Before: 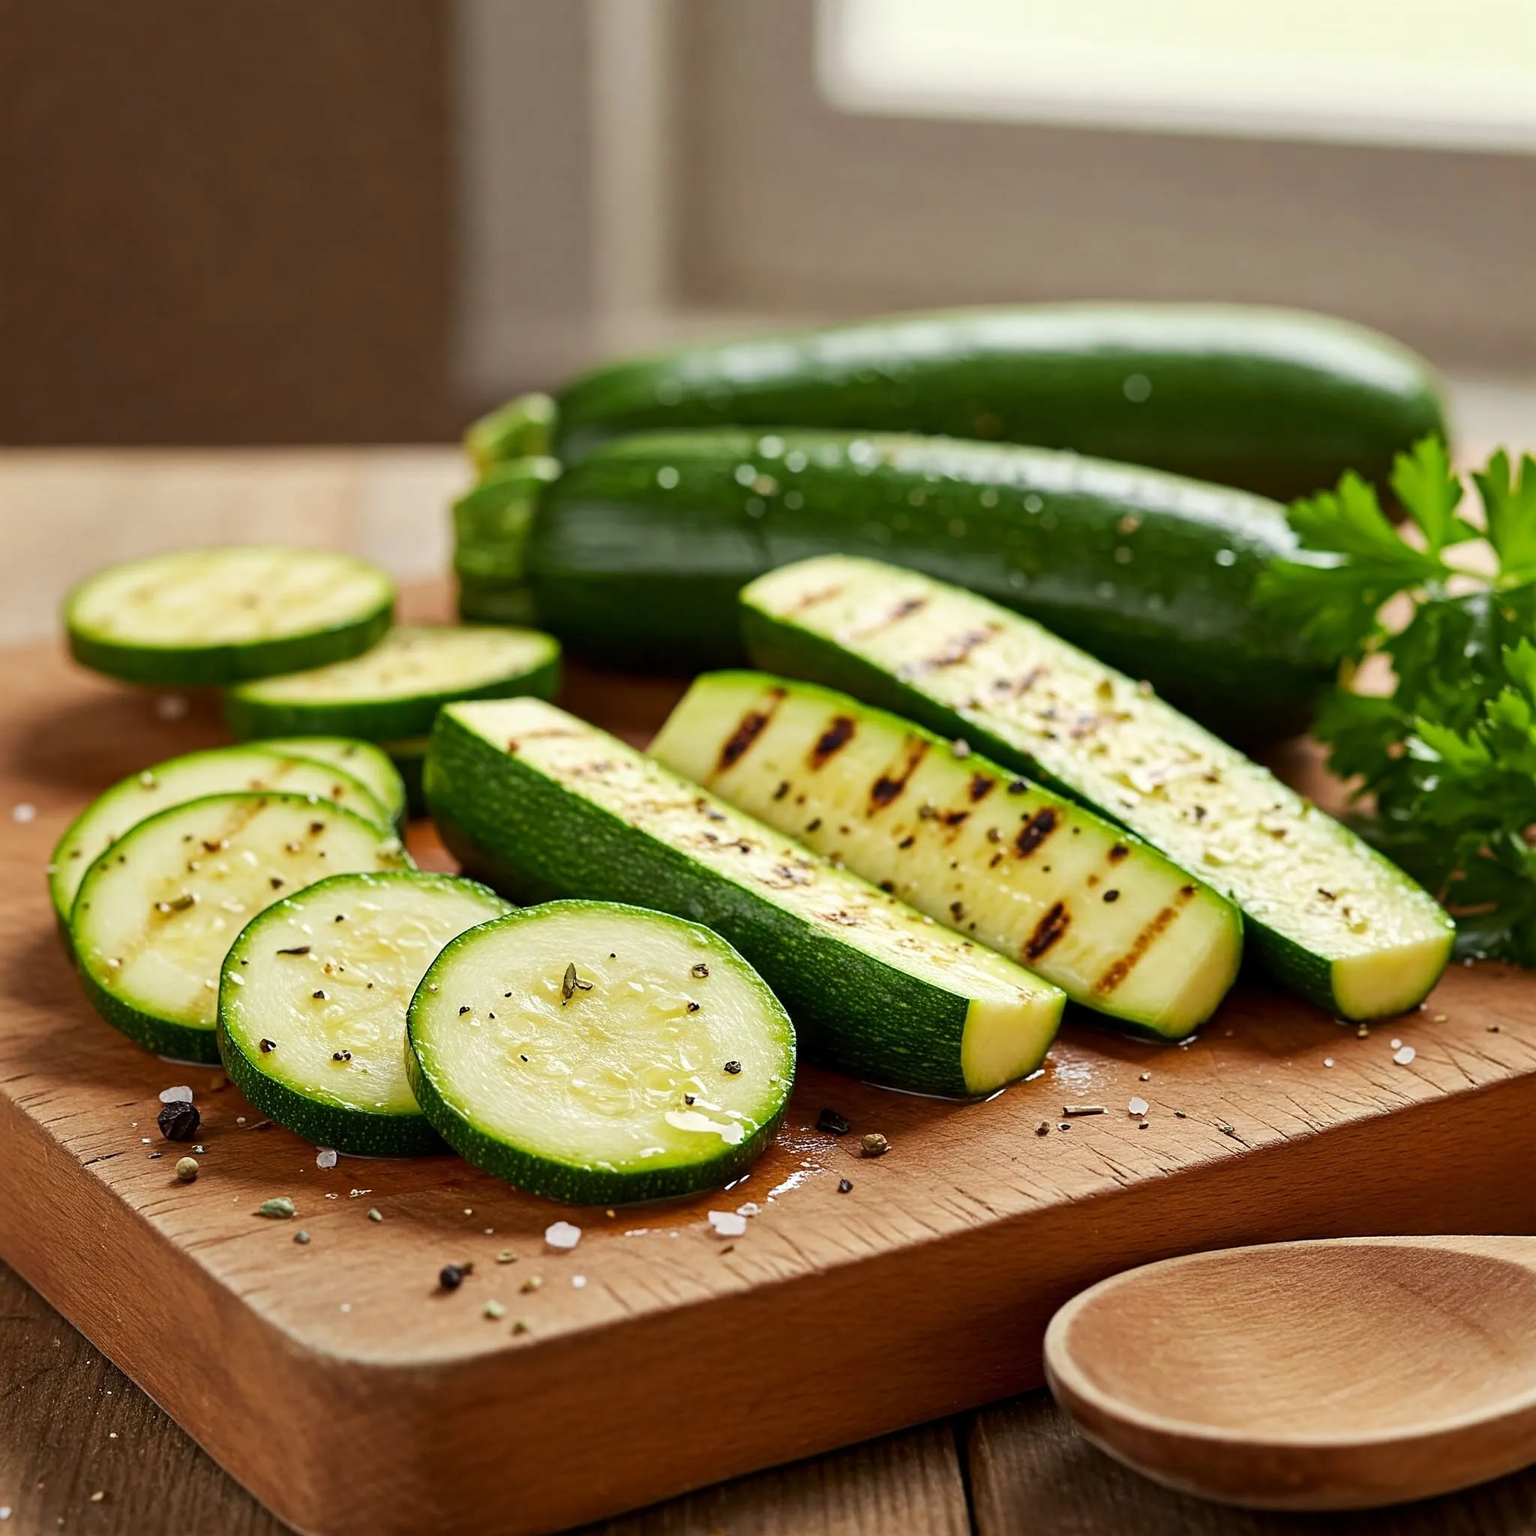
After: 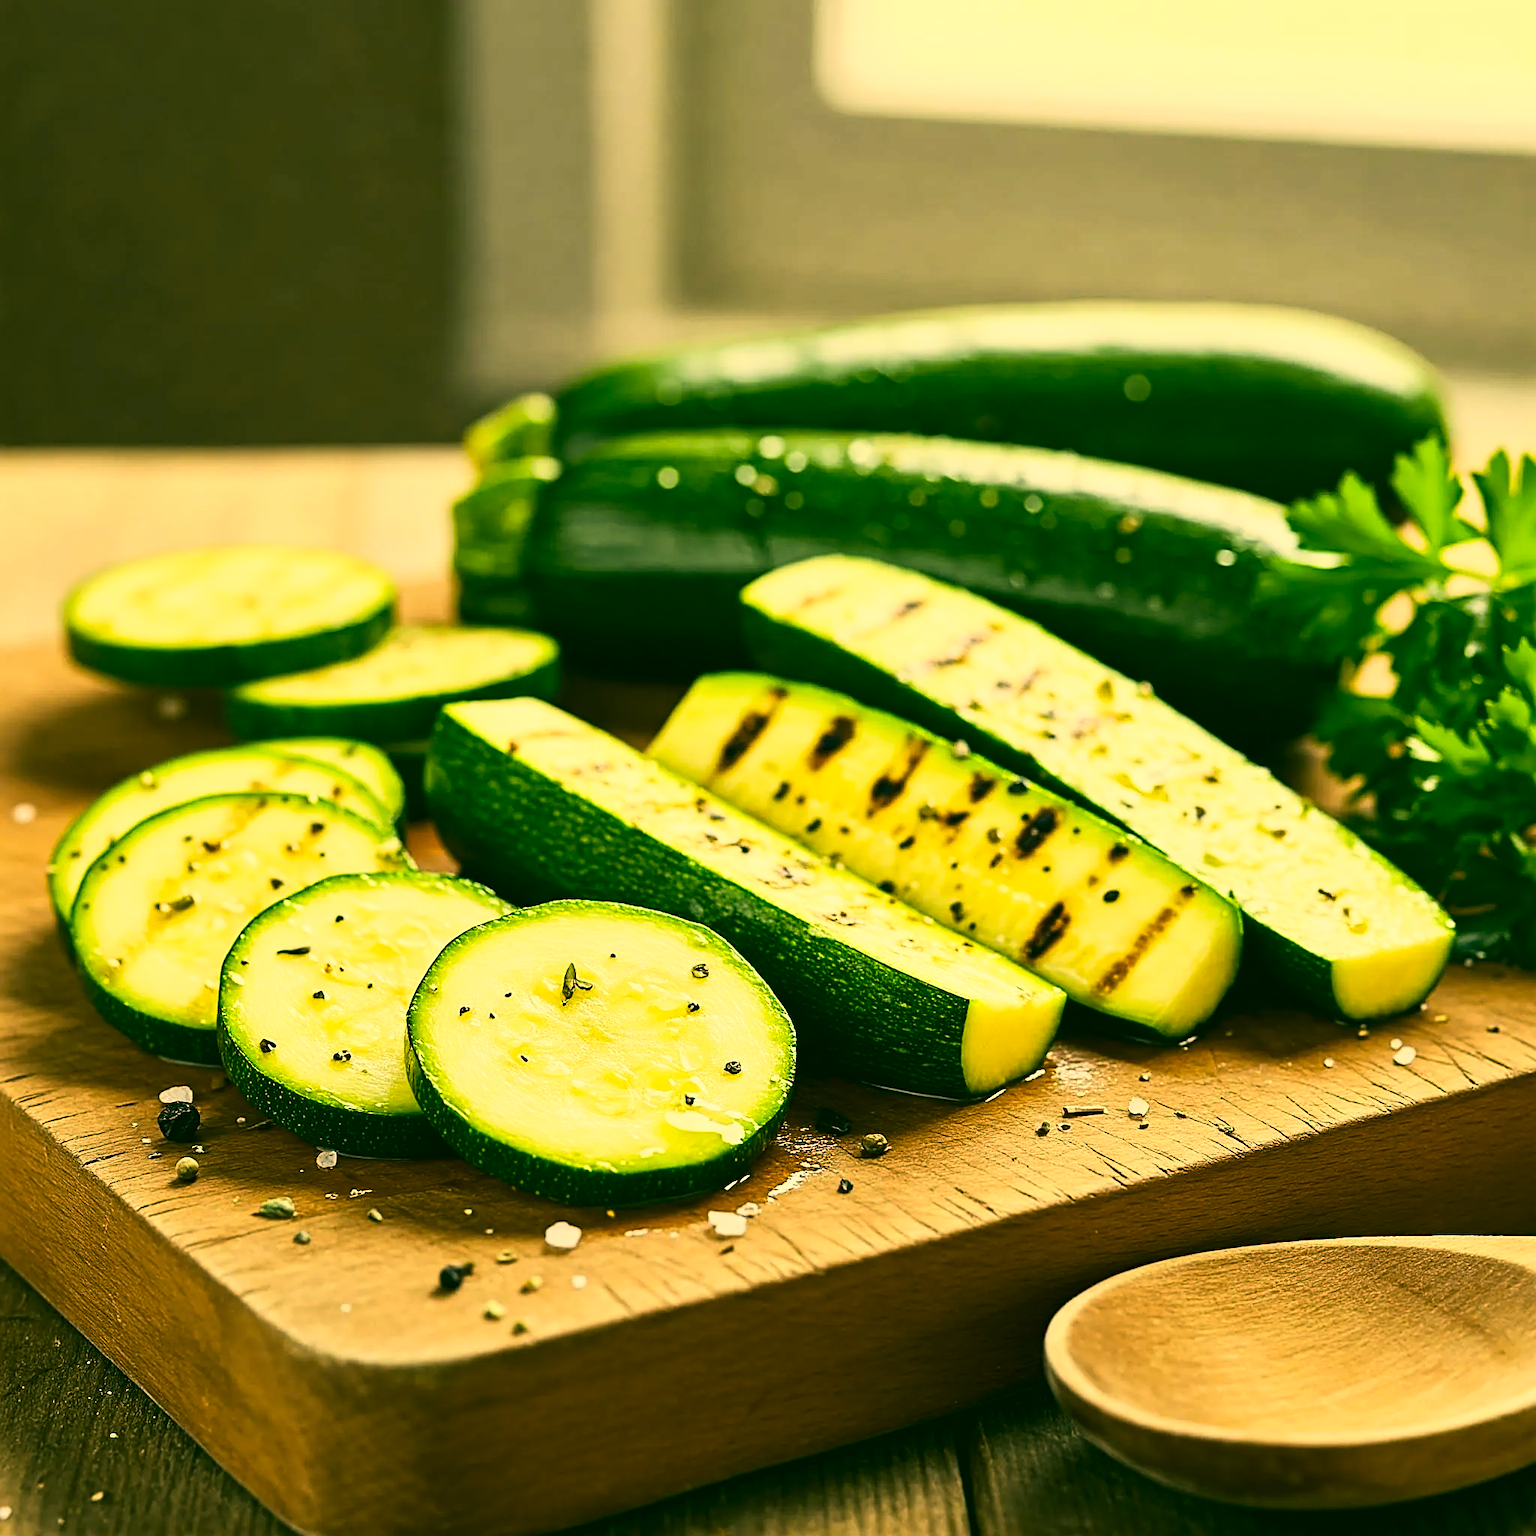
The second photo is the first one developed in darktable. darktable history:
tone curve: curves: ch0 [(0, 0.013) (0.198, 0.175) (0.512, 0.582) (0.625, 0.754) (0.81, 0.934) (1, 1)], color space Lab, linked channels, preserve colors none
color correction: highlights a* 5.67, highlights b* 32.83, shadows a* -26.04, shadows b* 3.73
sharpen: on, module defaults
